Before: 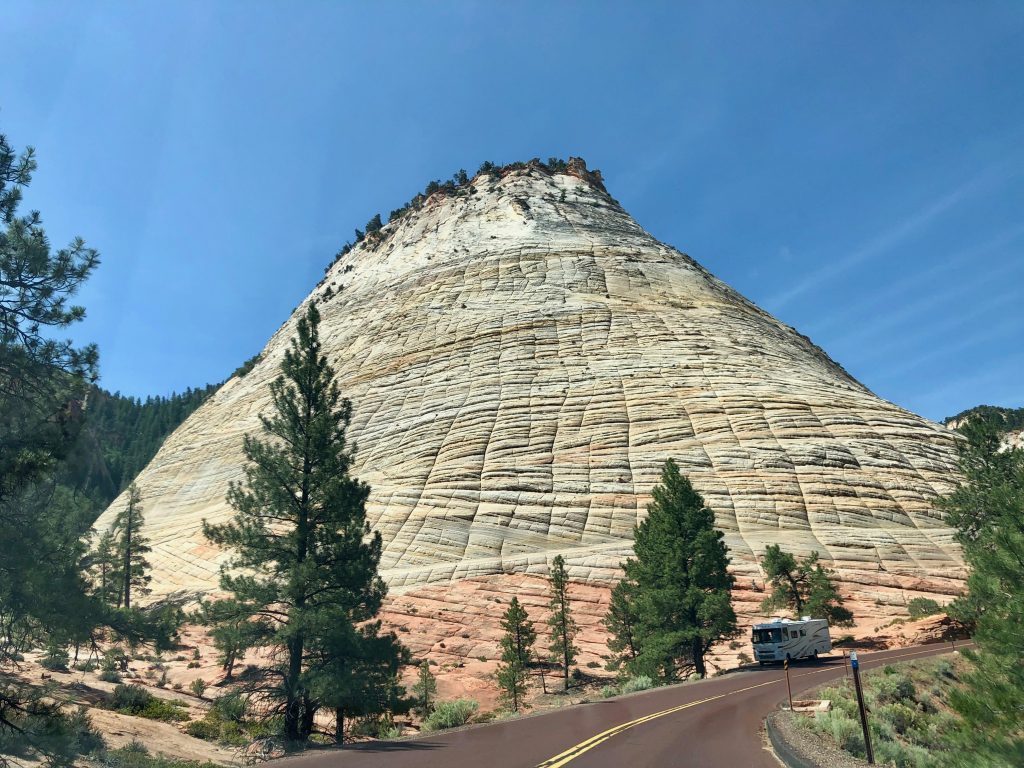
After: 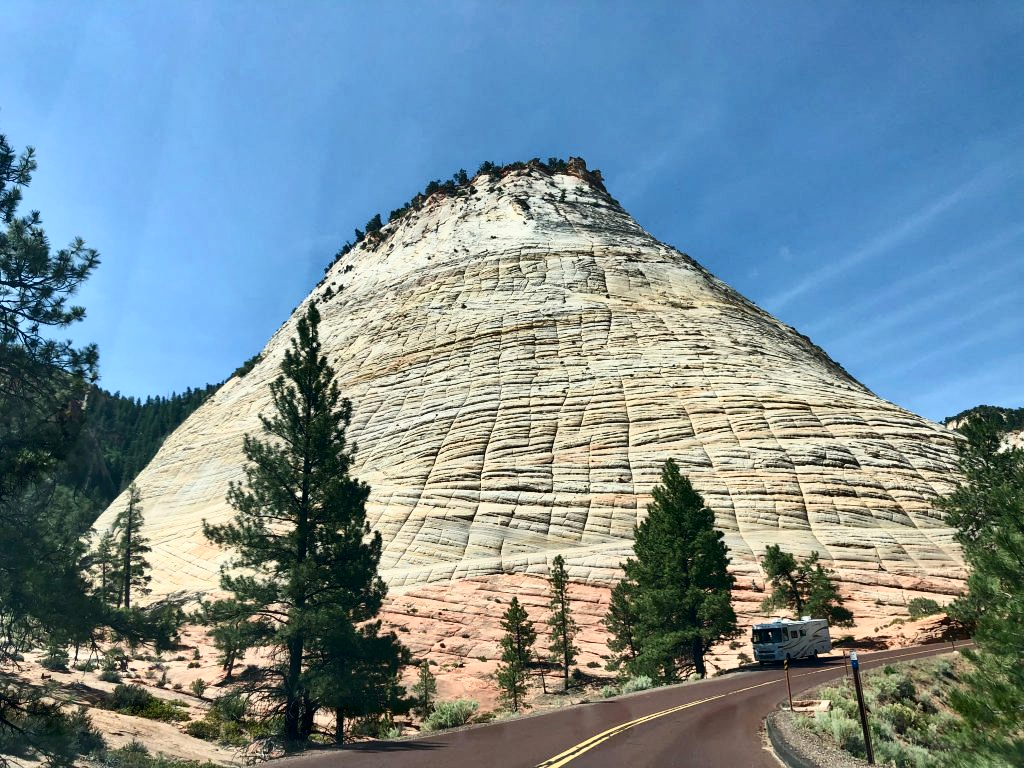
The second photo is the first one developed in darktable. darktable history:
shadows and highlights: white point adjustment 0.05, highlights color adjustment 55.9%, soften with gaussian
contrast brightness saturation: contrast 0.28
